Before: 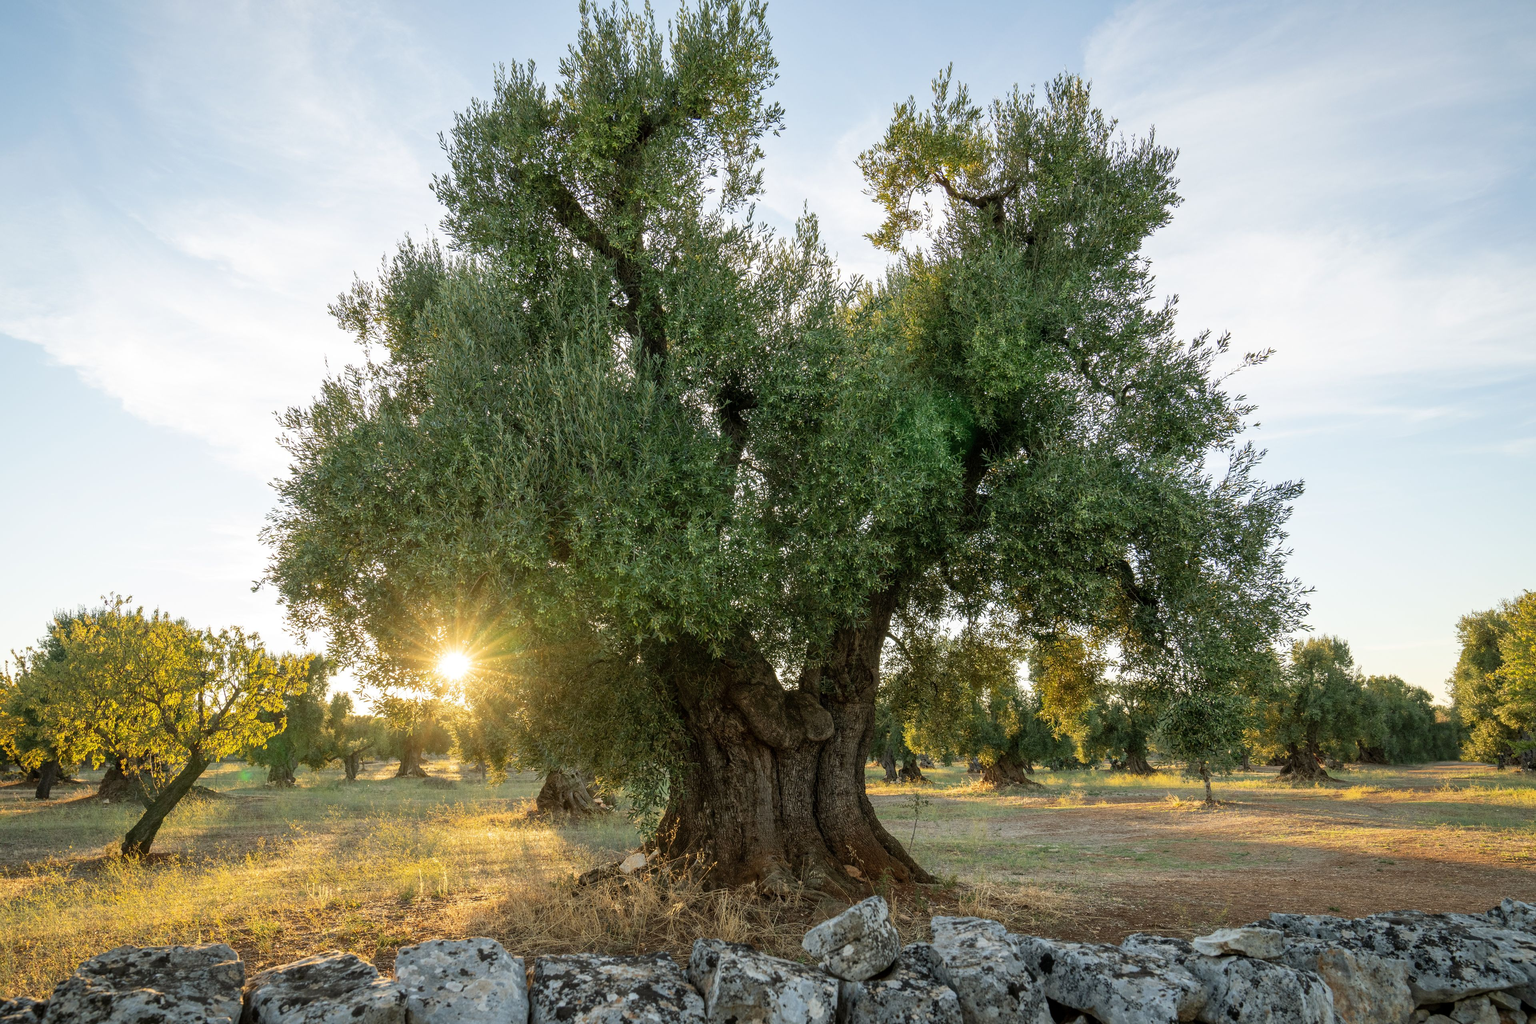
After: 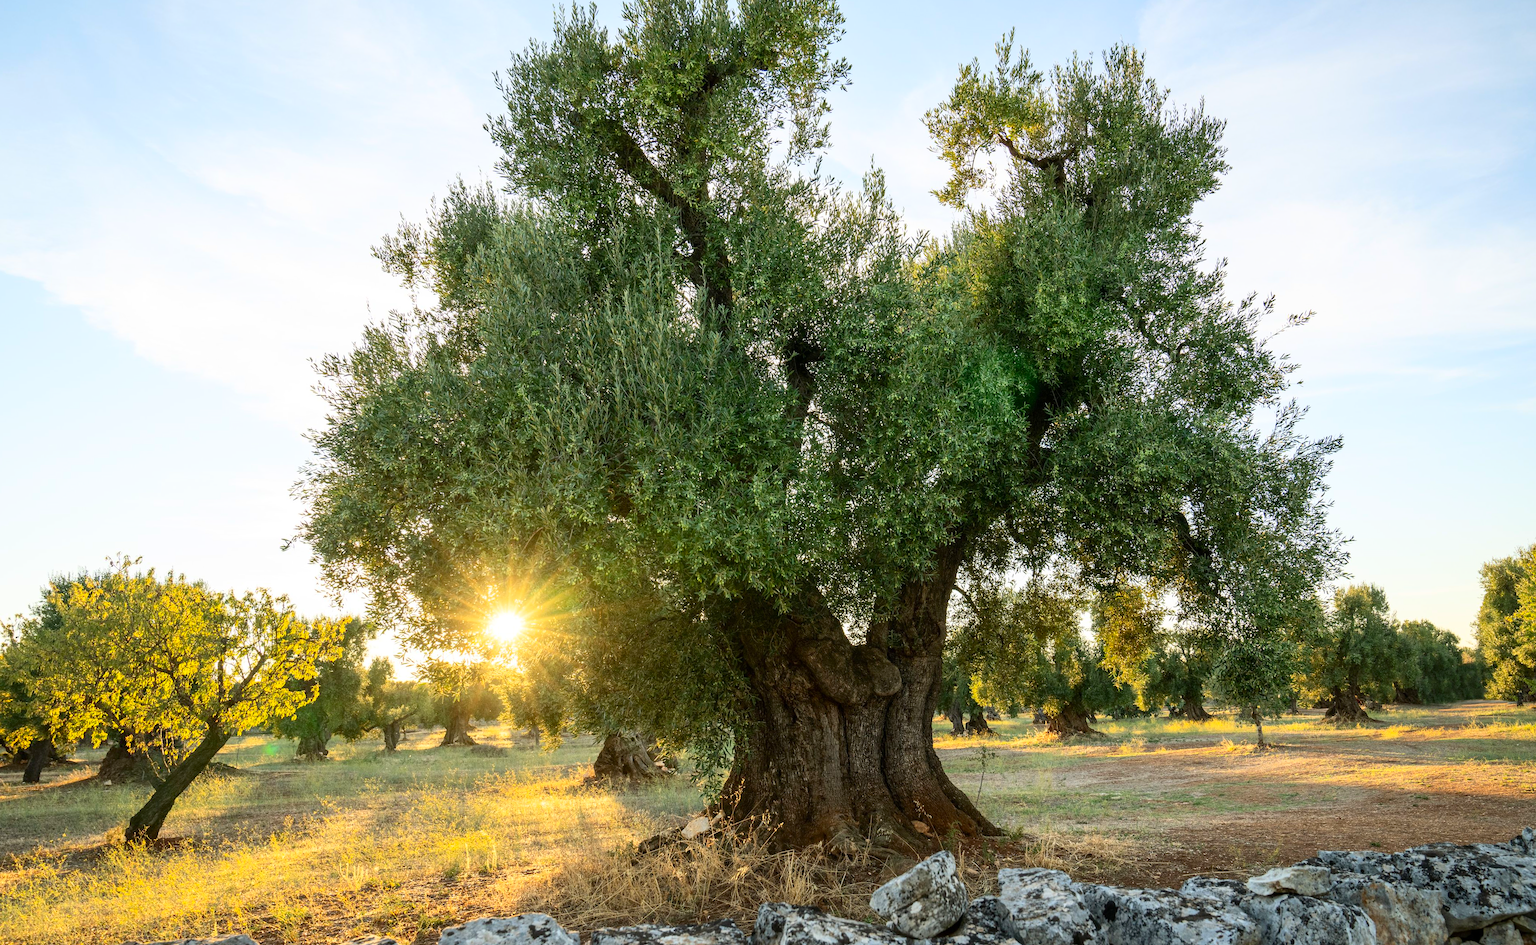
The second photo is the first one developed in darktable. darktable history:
rotate and perspective: rotation -0.013°, lens shift (vertical) -0.027, lens shift (horizontal) 0.178, crop left 0.016, crop right 0.989, crop top 0.082, crop bottom 0.918
contrast brightness saturation: contrast 0.23, brightness 0.1, saturation 0.29
